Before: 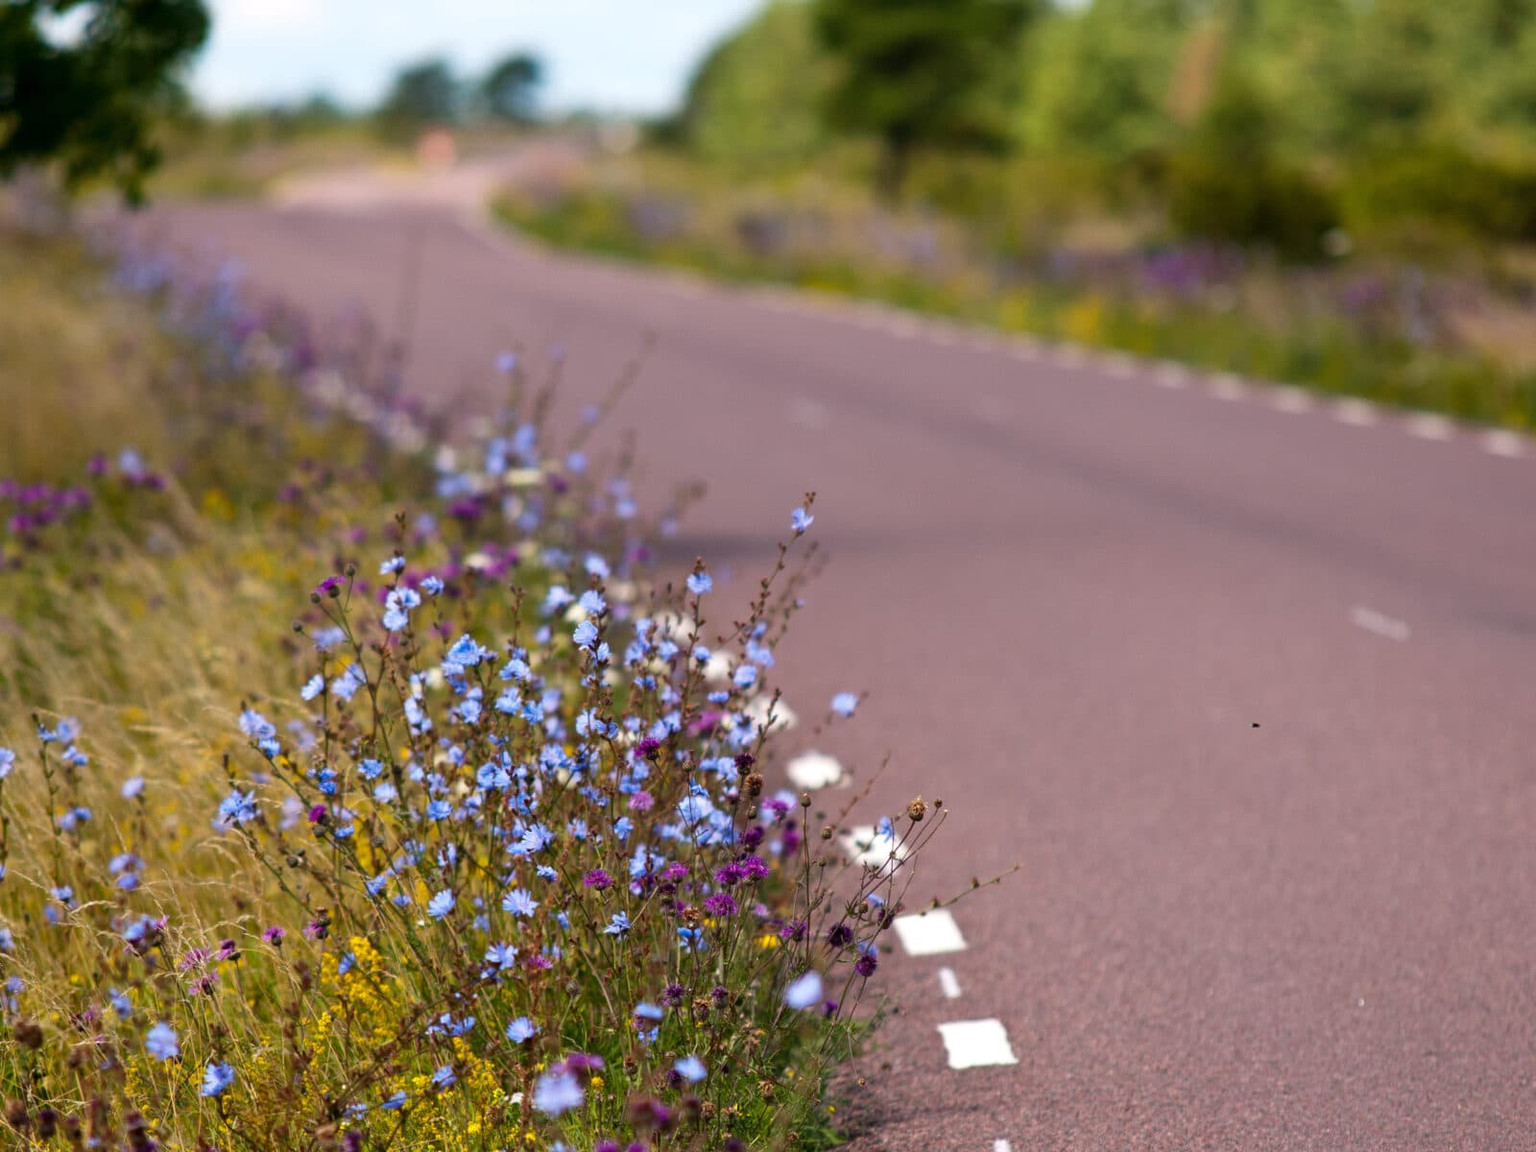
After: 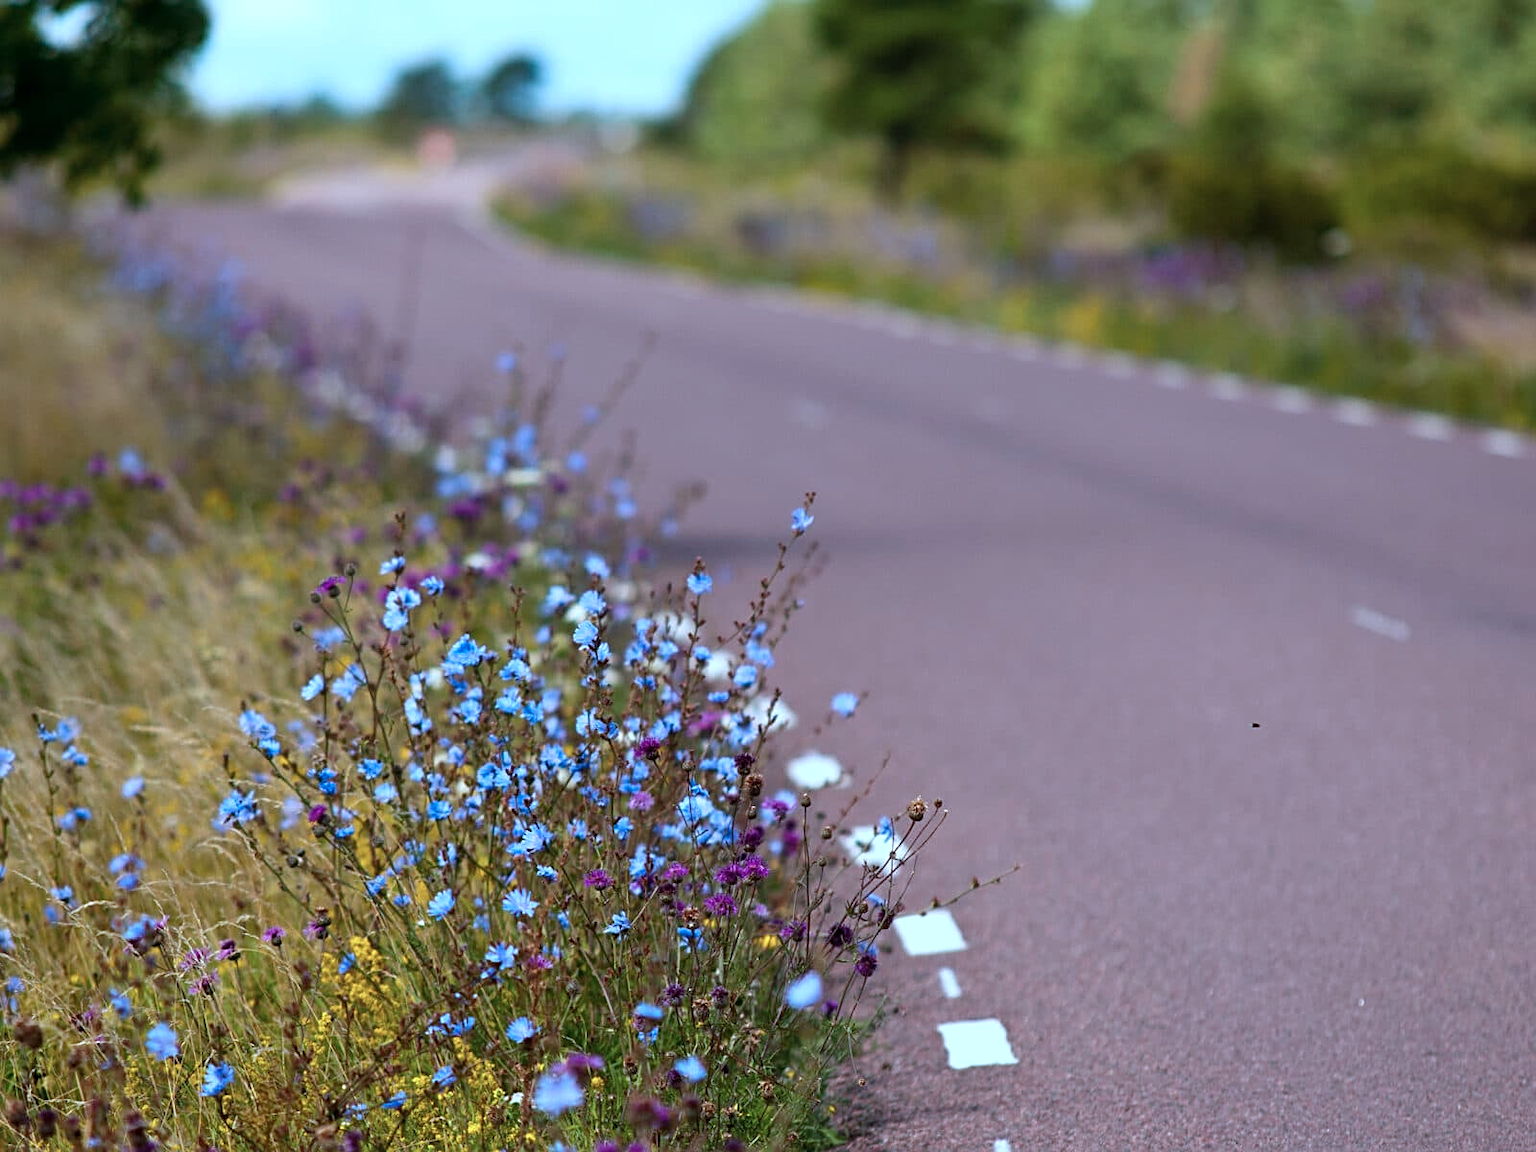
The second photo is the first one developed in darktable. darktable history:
sharpen: on, module defaults
color correction: highlights a* -9.35, highlights b* -23.15
